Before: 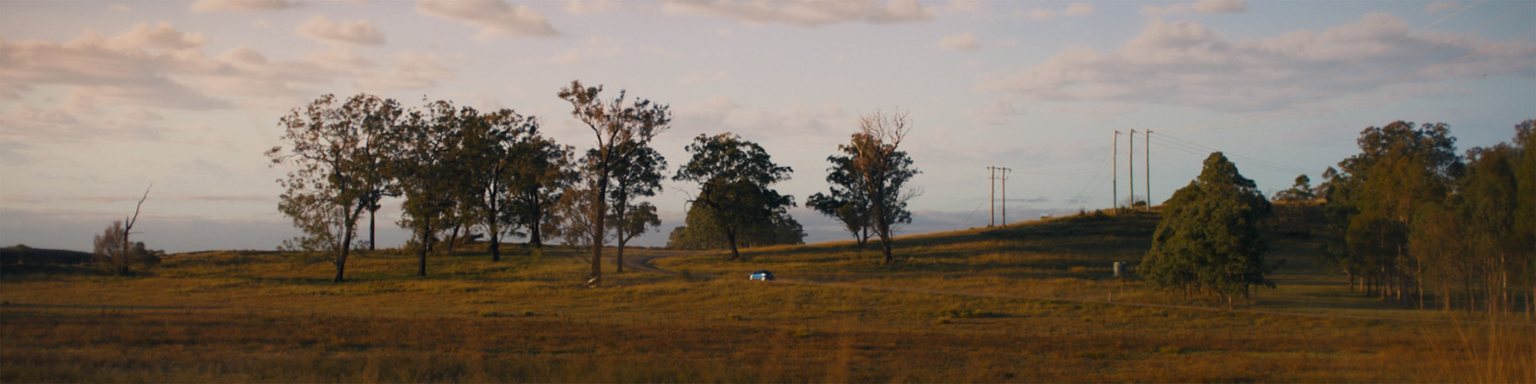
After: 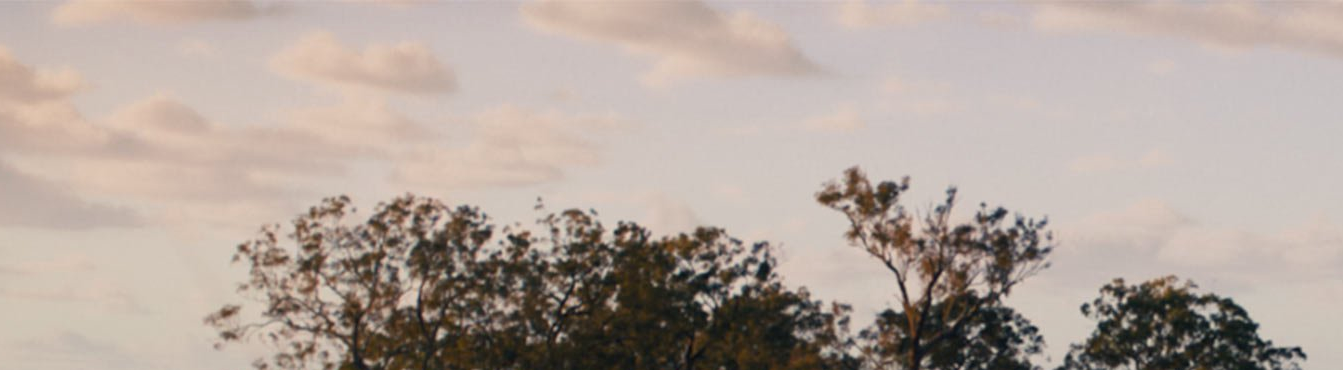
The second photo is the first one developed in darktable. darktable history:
crop and rotate: left 10.817%, top 0.062%, right 47.194%, bottom 53.626%
exposure: exposure 0.131 EV, compensate highlight preservation false
